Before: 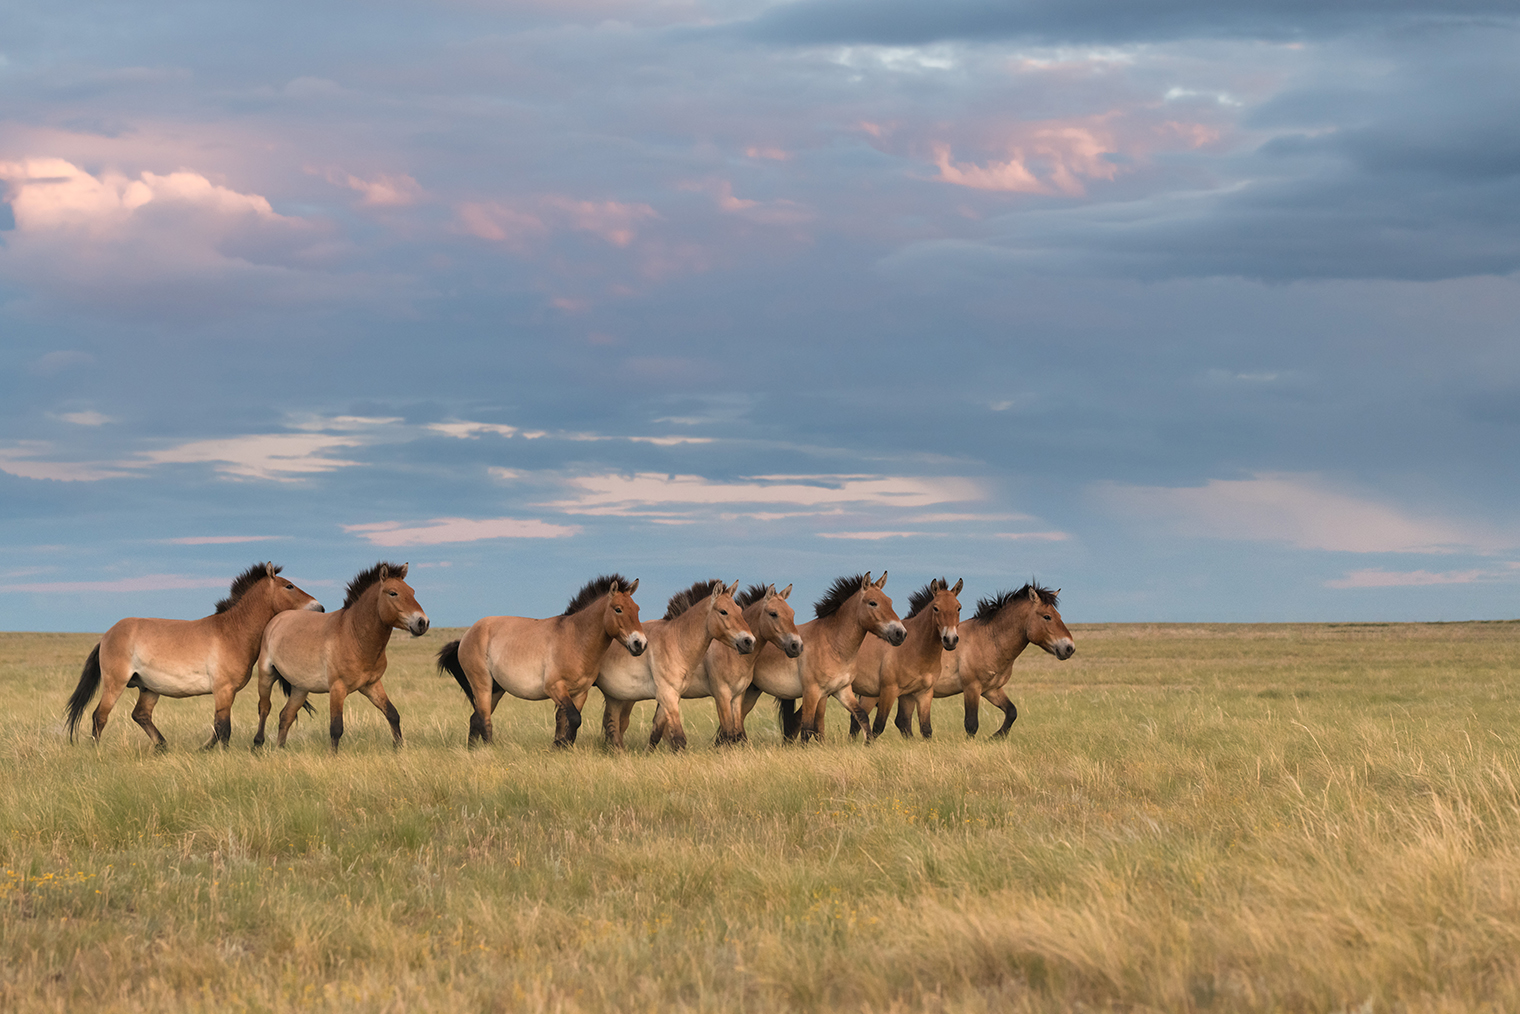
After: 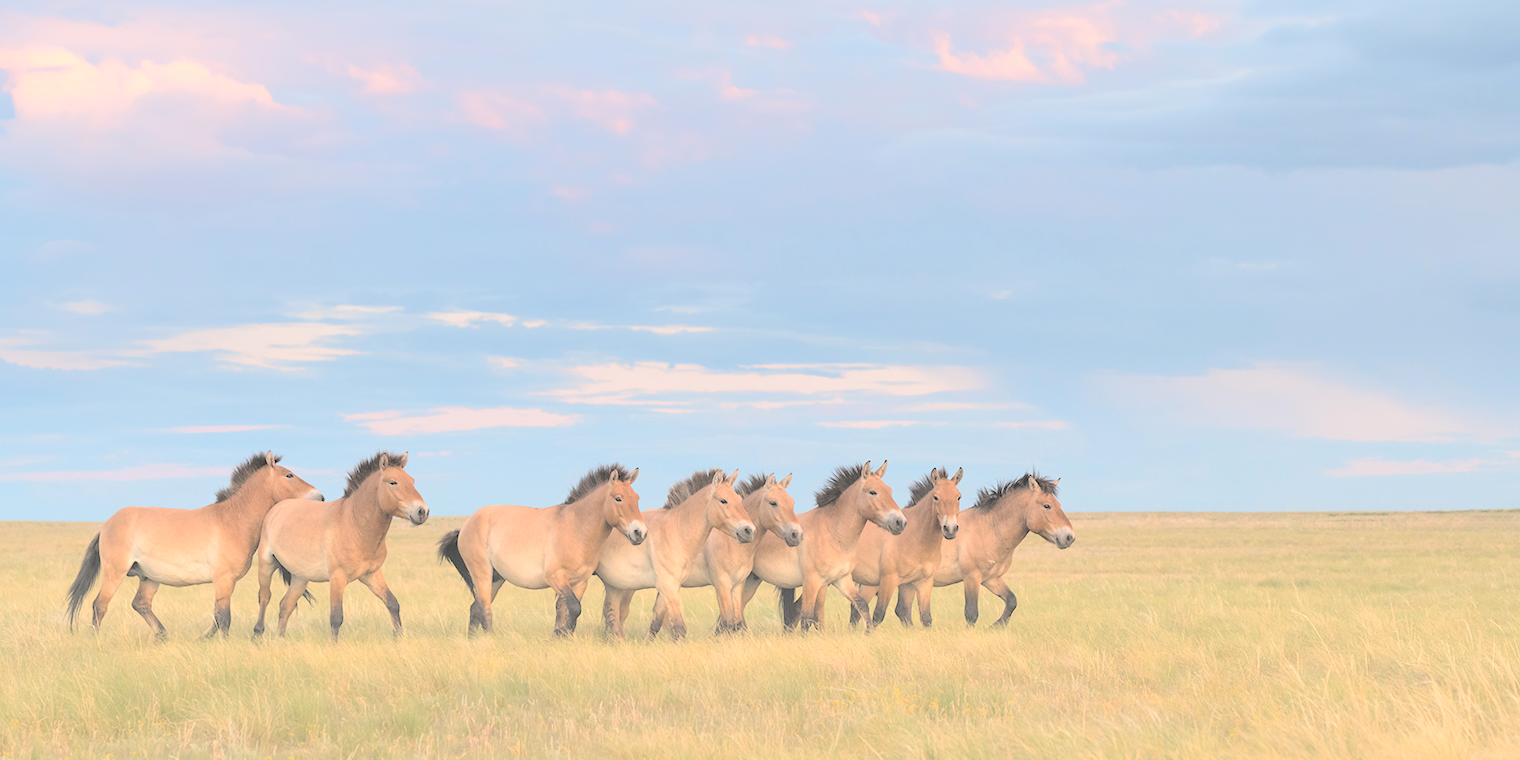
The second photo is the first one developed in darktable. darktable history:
crop: top 11.038%, bottom 13.962%
contrast brightness saturation: brightness 1
